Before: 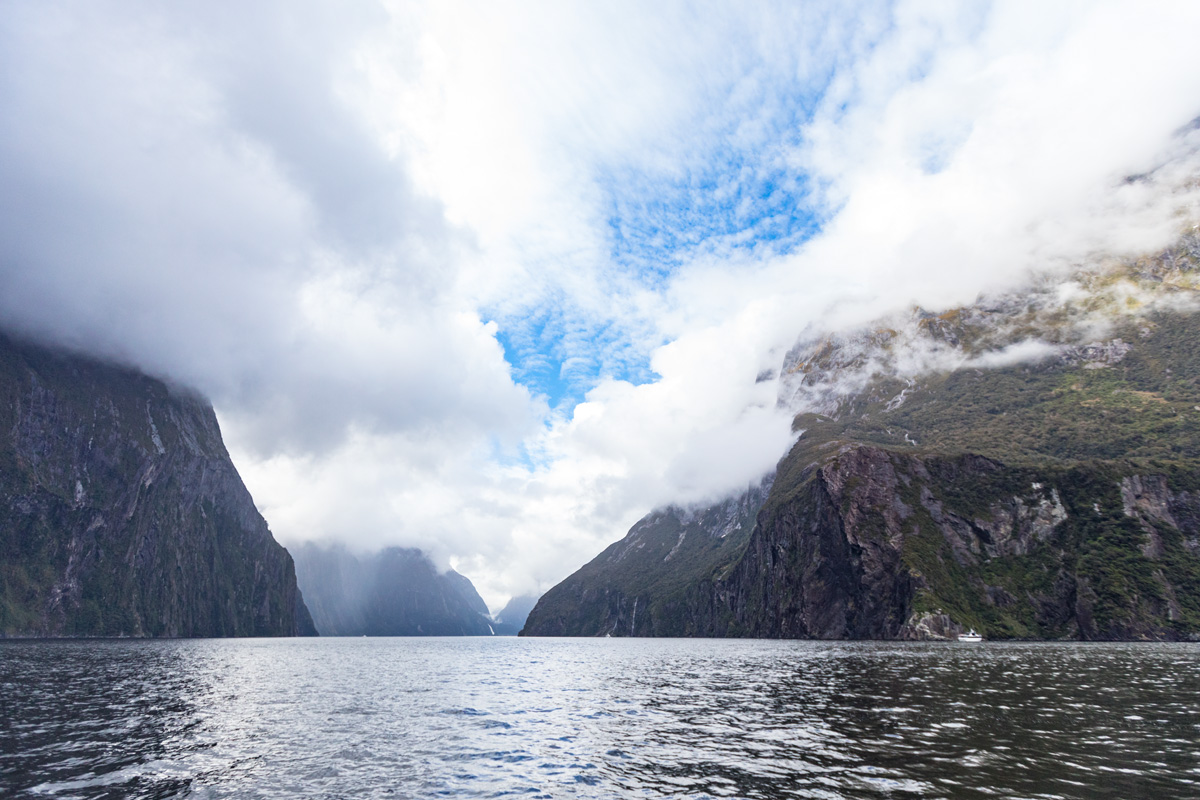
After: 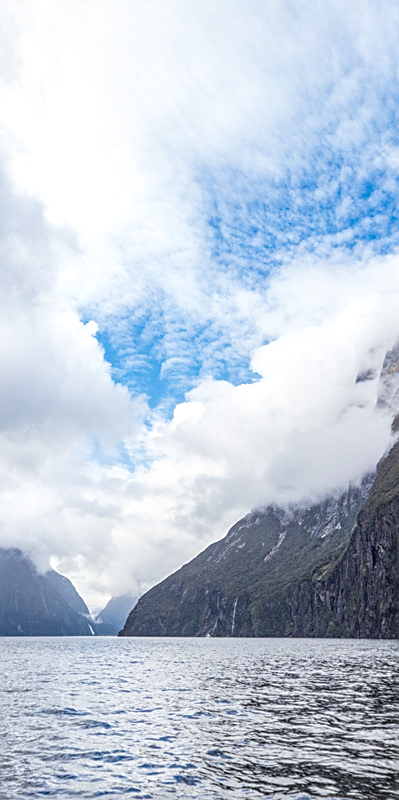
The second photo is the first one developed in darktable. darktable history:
local contrast: highlights 0%, shadows 0%, detail 133%
sharpen: on, module defaults
crop: left 33.36%, right 33.36%
